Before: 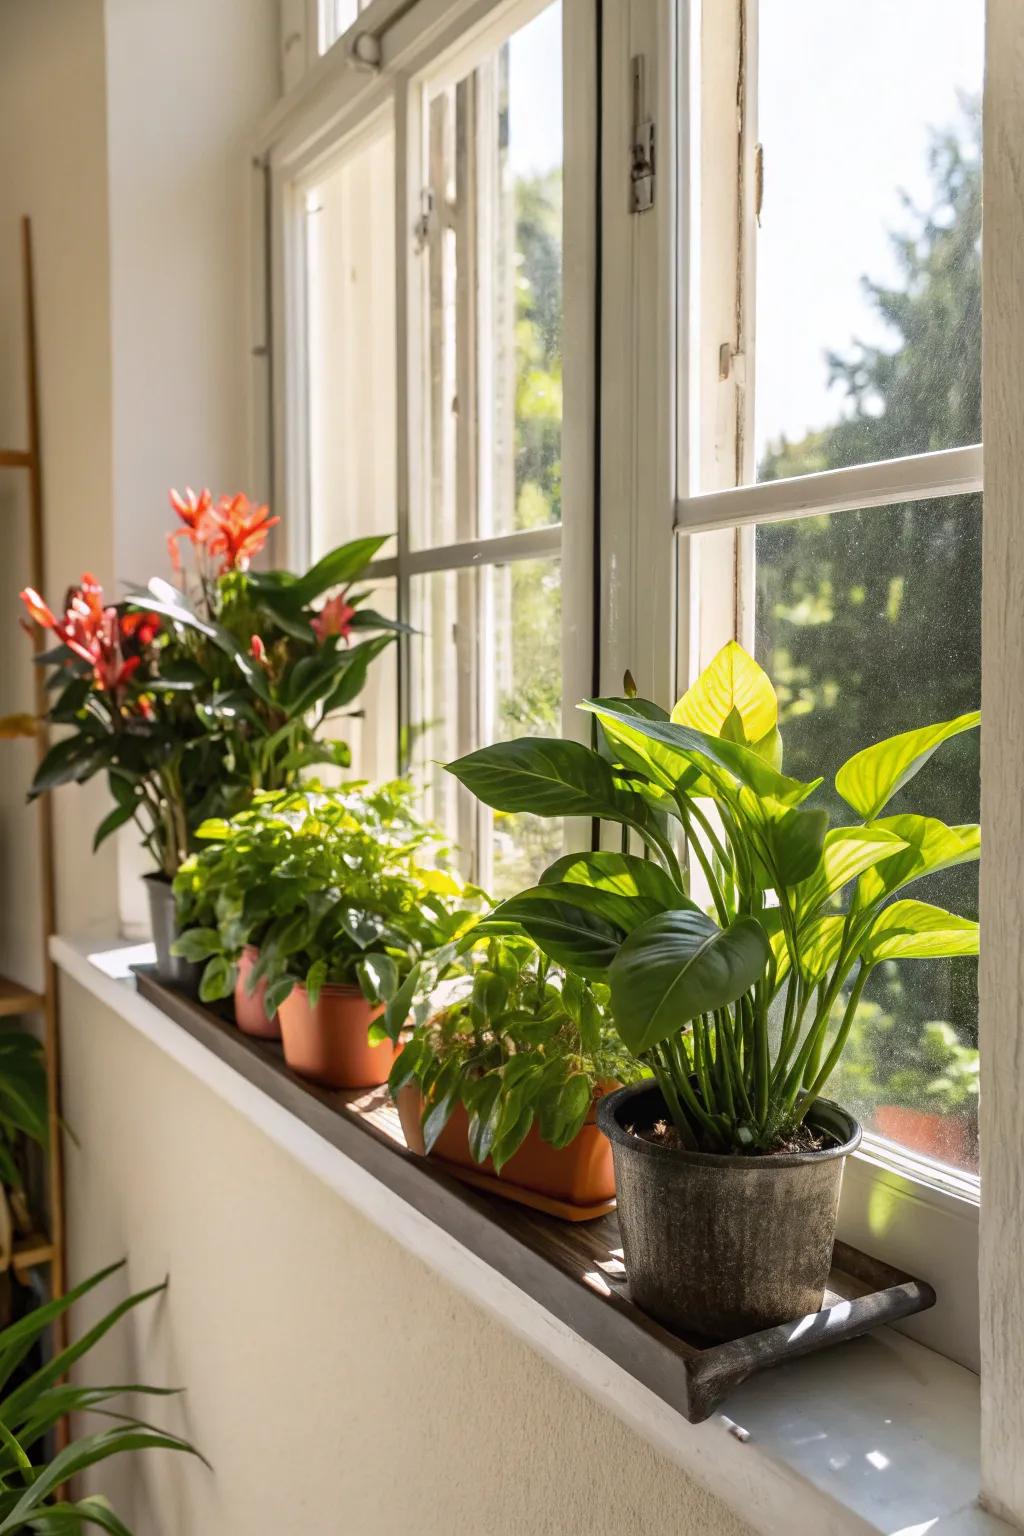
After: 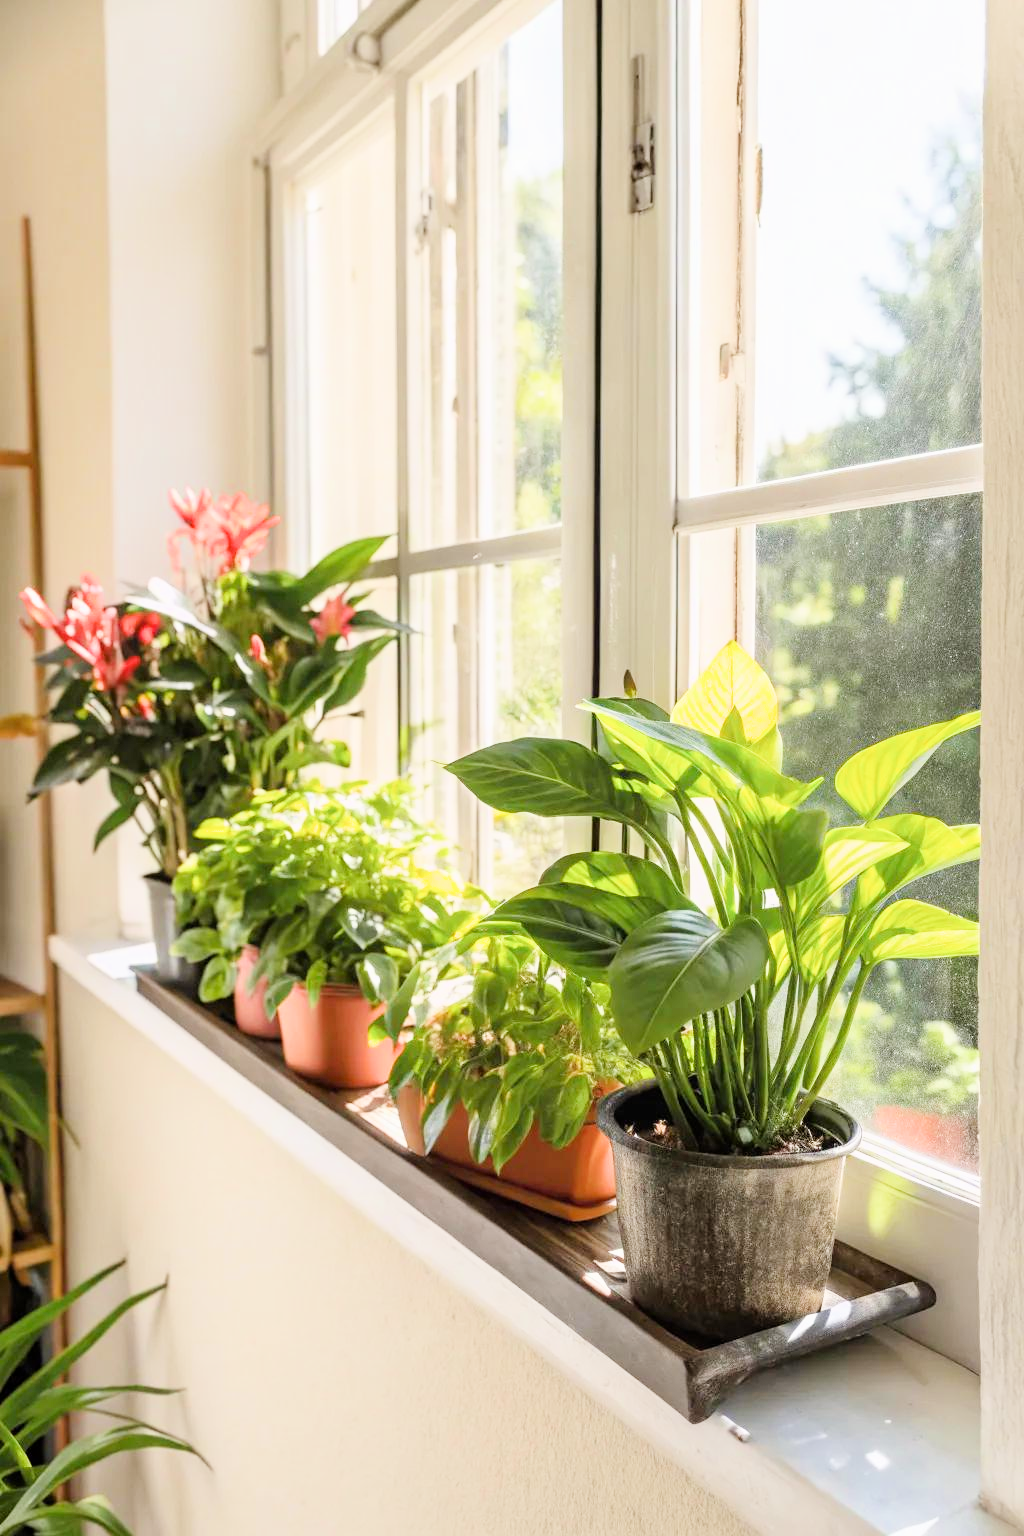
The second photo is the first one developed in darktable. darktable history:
exposure: black level correction 0, exposure 1.676 EV, compensate highlight preservation false
filmic rgb: black relative exposure -7.65 EV, white relative exposure 4.56 EV, threshold 5.95 EV, hardness 3.61, iterations of high-quality reconstruction 10, enable highlight reconstruction true
